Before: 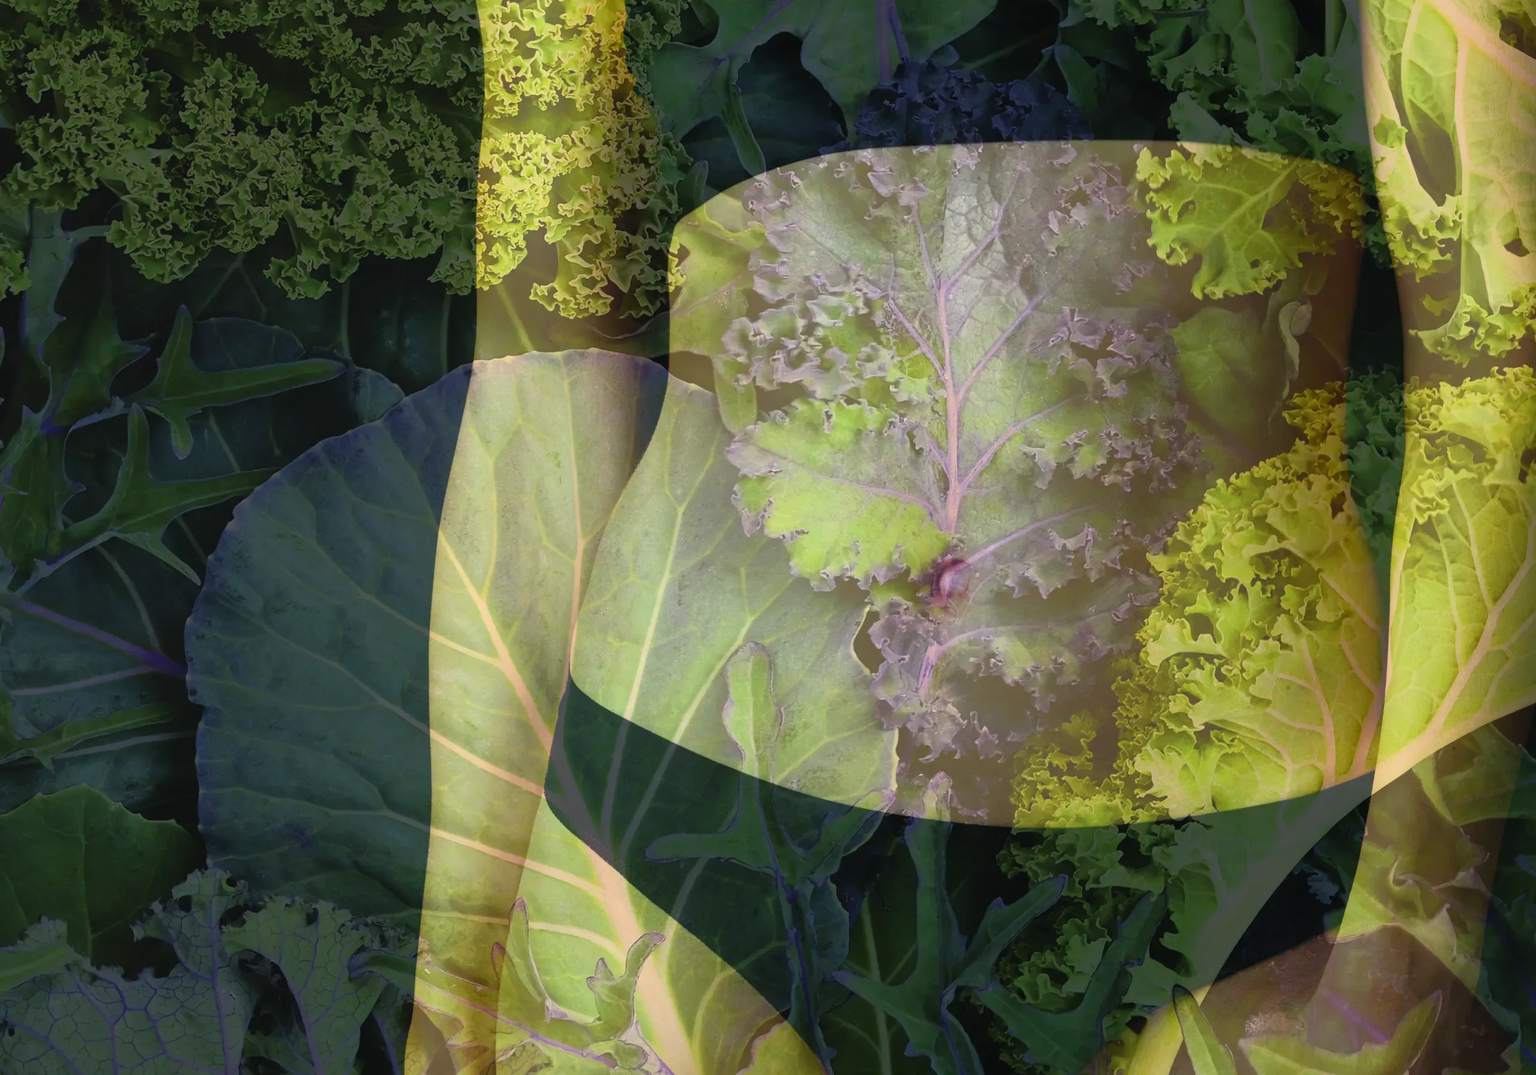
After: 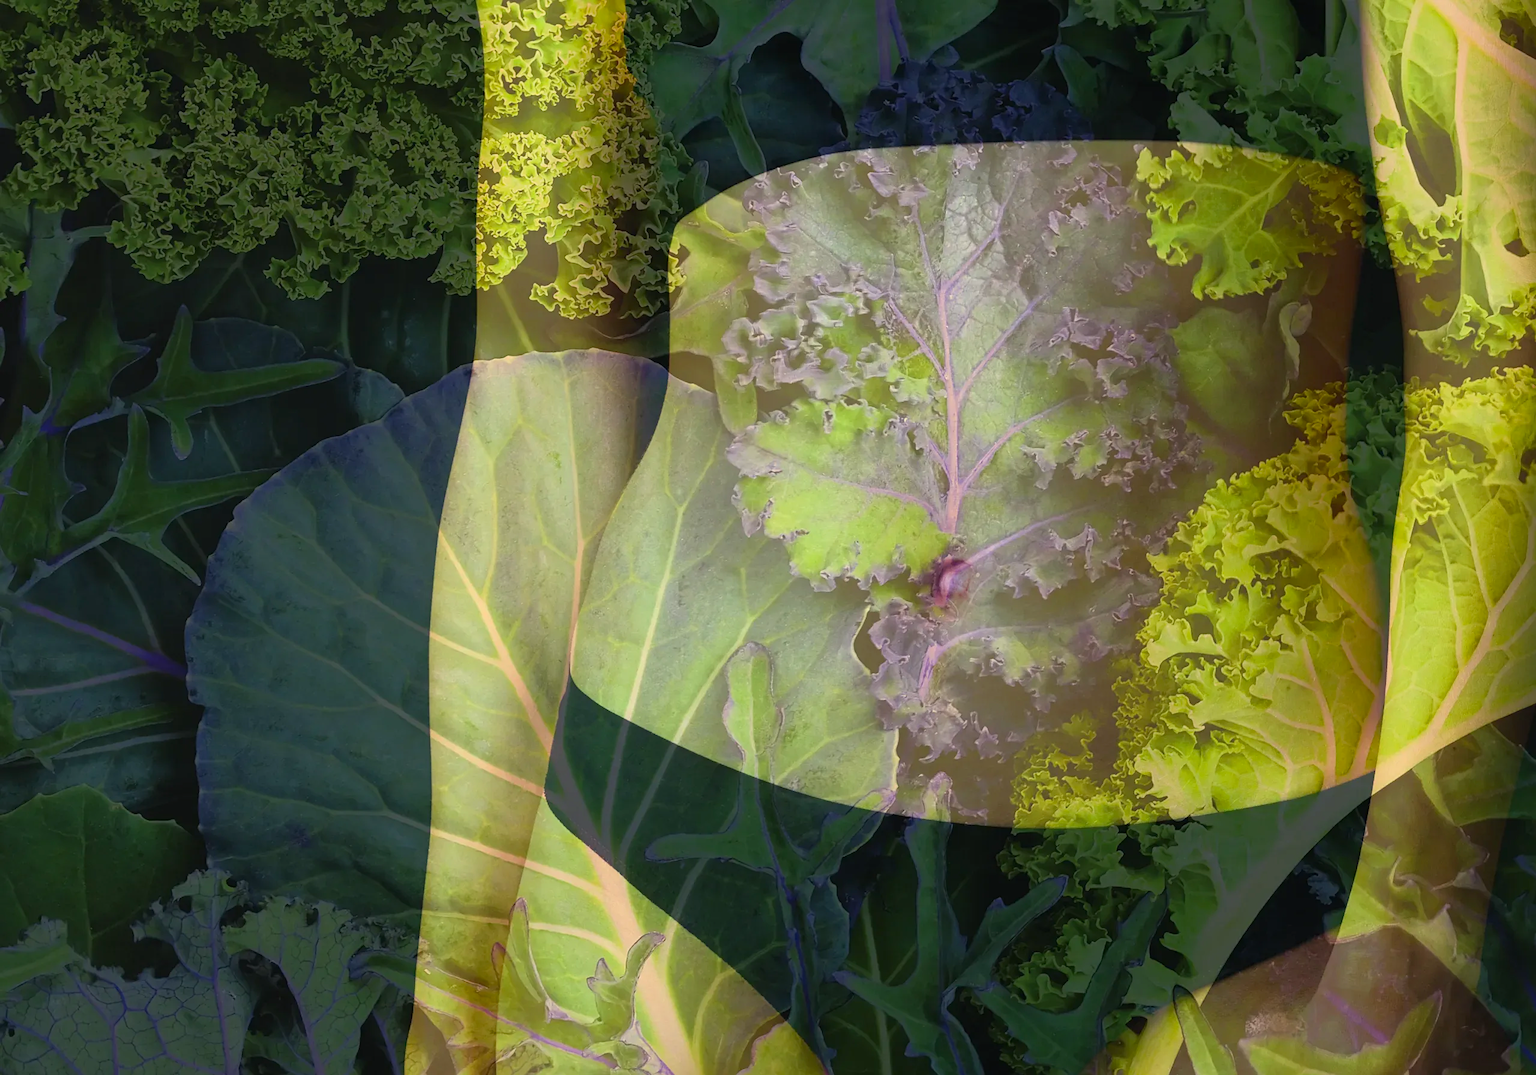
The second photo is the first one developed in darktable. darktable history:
contrast brightness saturation: contrast 0.039, saturation 0.155
sharpen: amount 0.202
